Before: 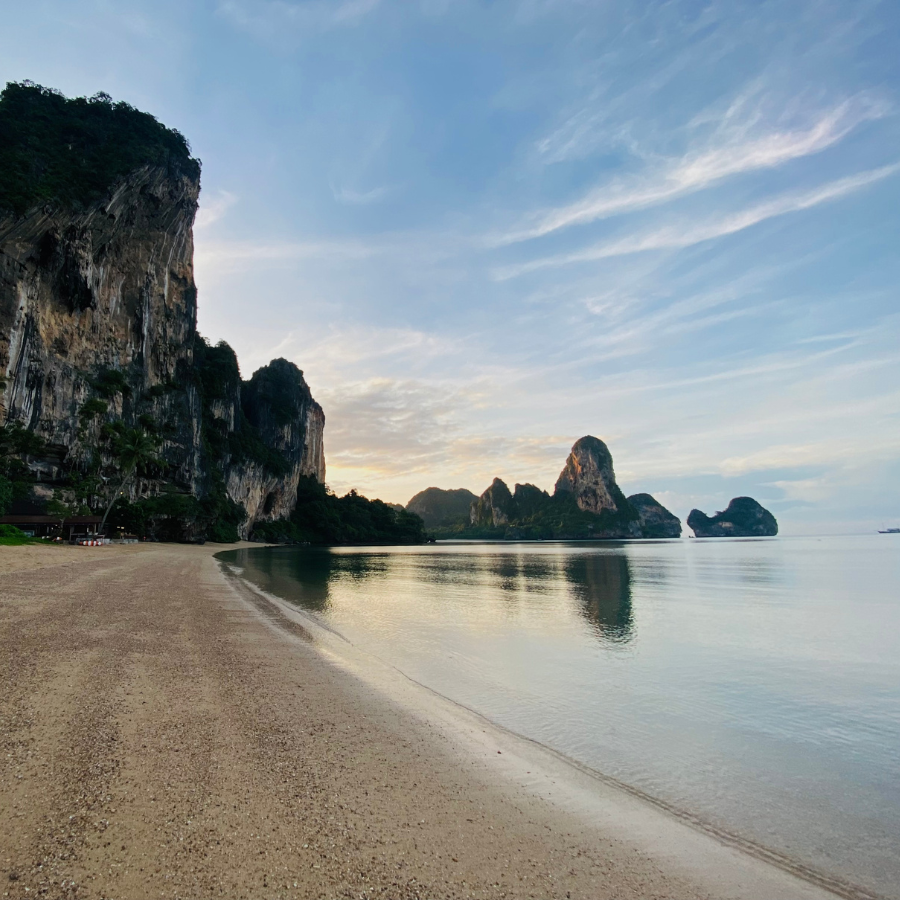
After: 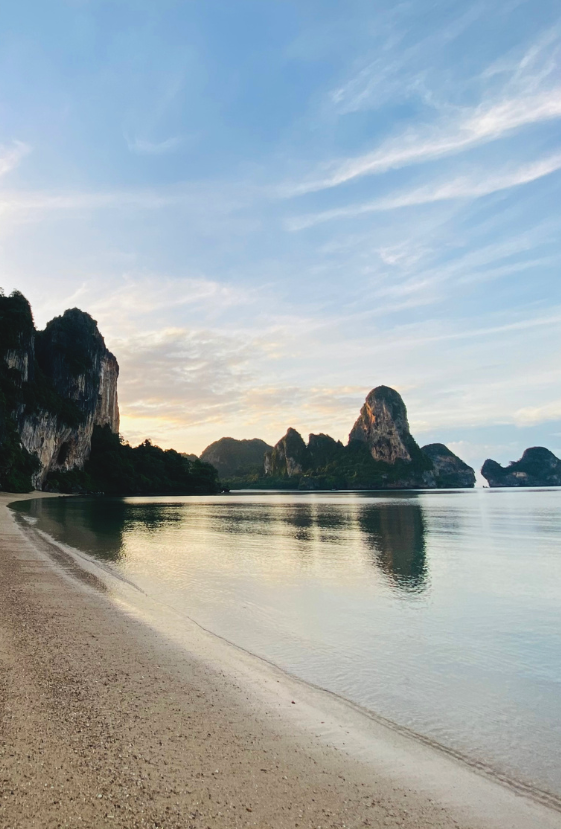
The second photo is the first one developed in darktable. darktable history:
crop and rotate: left 22.918%, top 5.629%, right 14.711%, bottom 2.247%
tone equalizer: -8 EV -0.417 EV, -7 EV -0.389 EV, -6 EV -0.333 EV, -5 EV -0.222 EV, -3 EV 0.222 EV, -2 EV 0.333 EV, -1 EV 0.389 EV, +0 EV 0.417 EV, edges refinement/feathering 500, mask exposure compensation -1.57 EV, preserve details no
contrast brightness saturation: contrast -0.11
white balance: emerald 1
